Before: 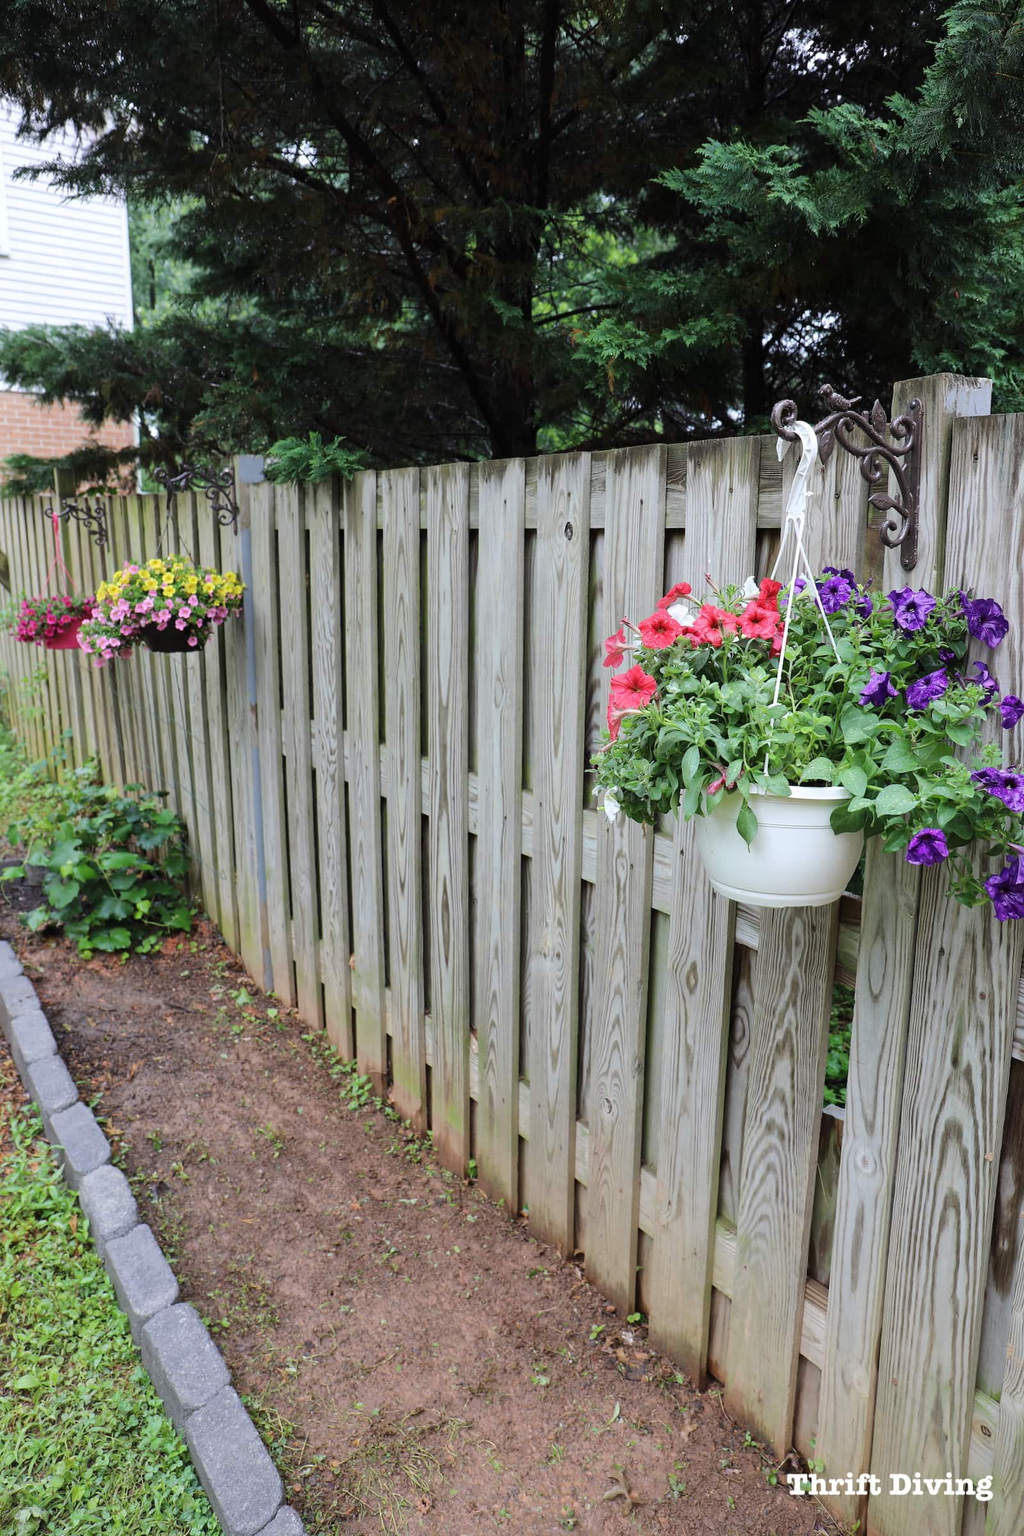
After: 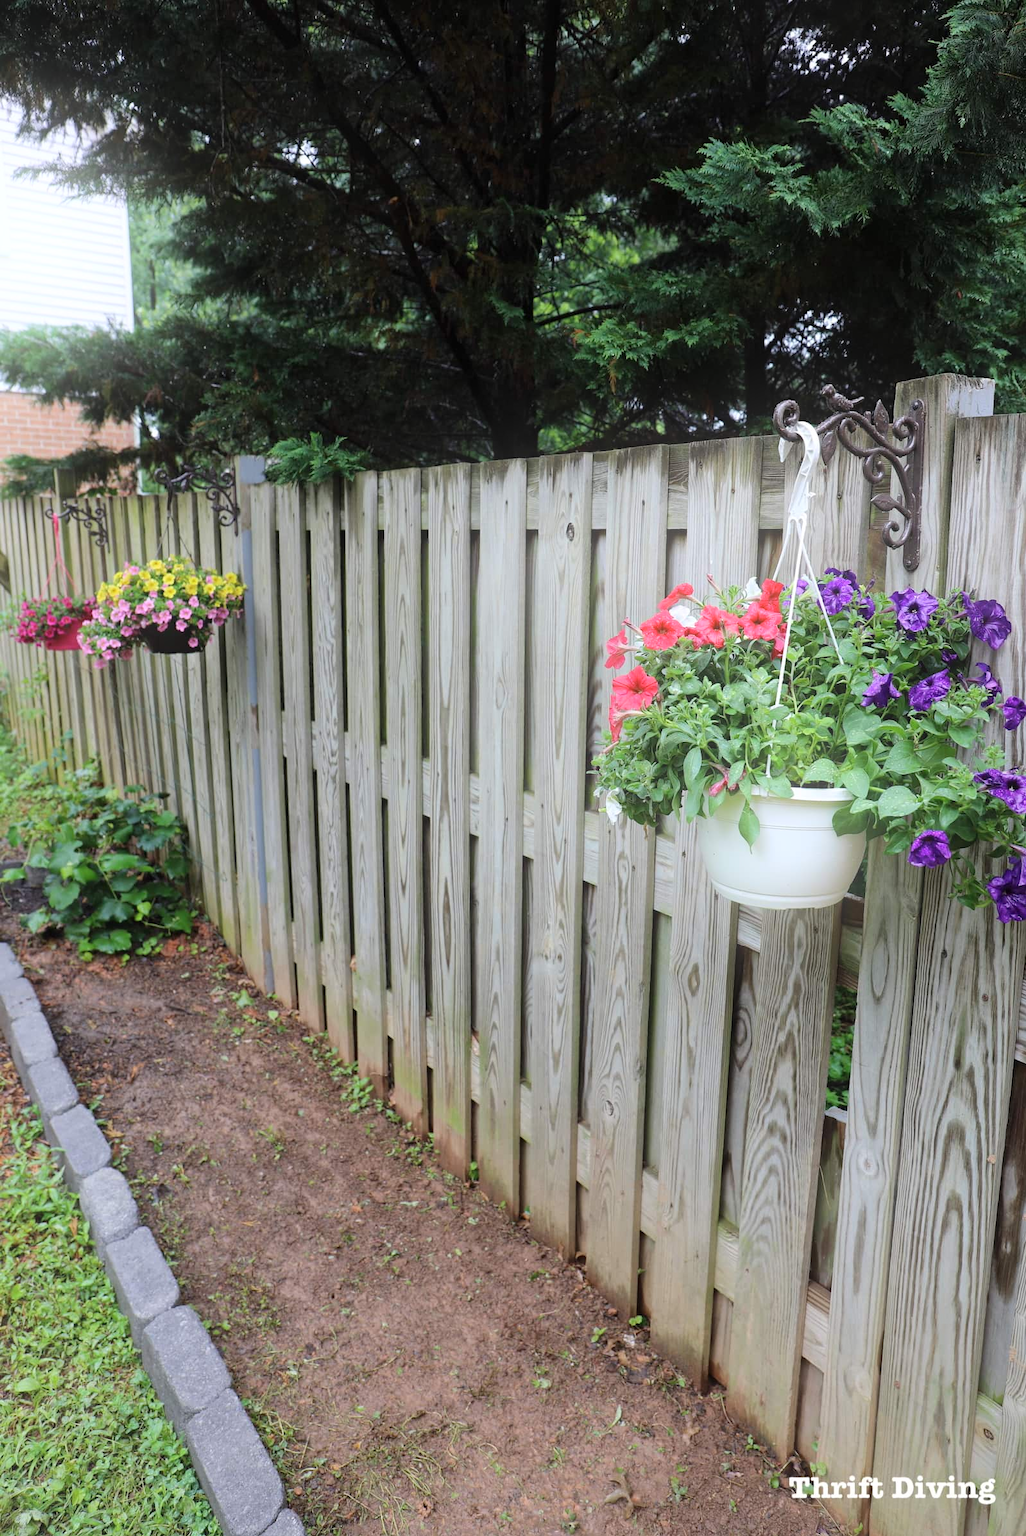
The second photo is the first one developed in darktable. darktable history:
bloom: on, module defaults
crop: top 0.05%, bottom 0.098%
